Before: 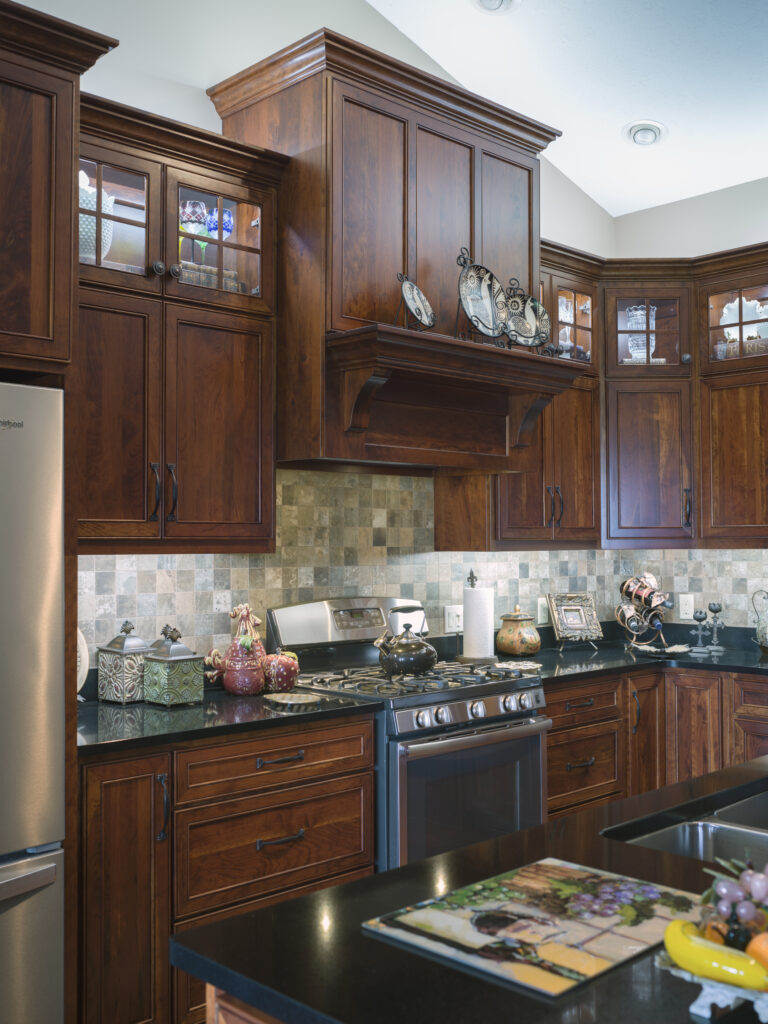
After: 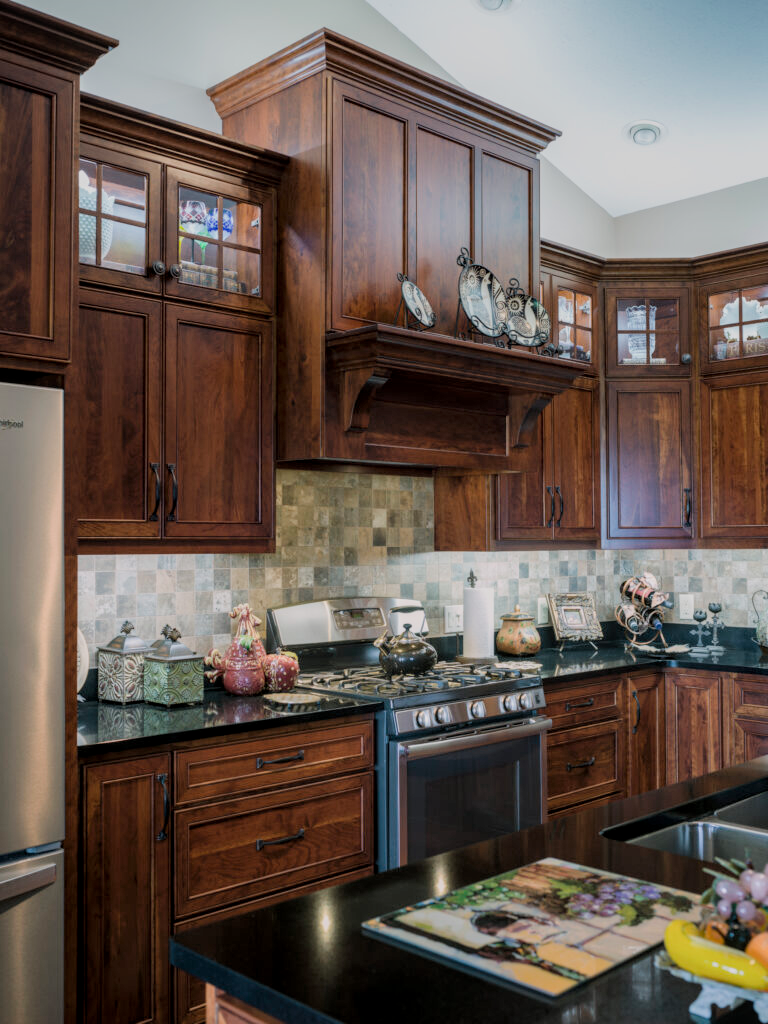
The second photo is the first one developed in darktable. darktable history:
local contrast: on, module defaults
filmic rgb: black relative exposure -7.65 EV, white relative exposure 4.56 EV, hardness 3.61
